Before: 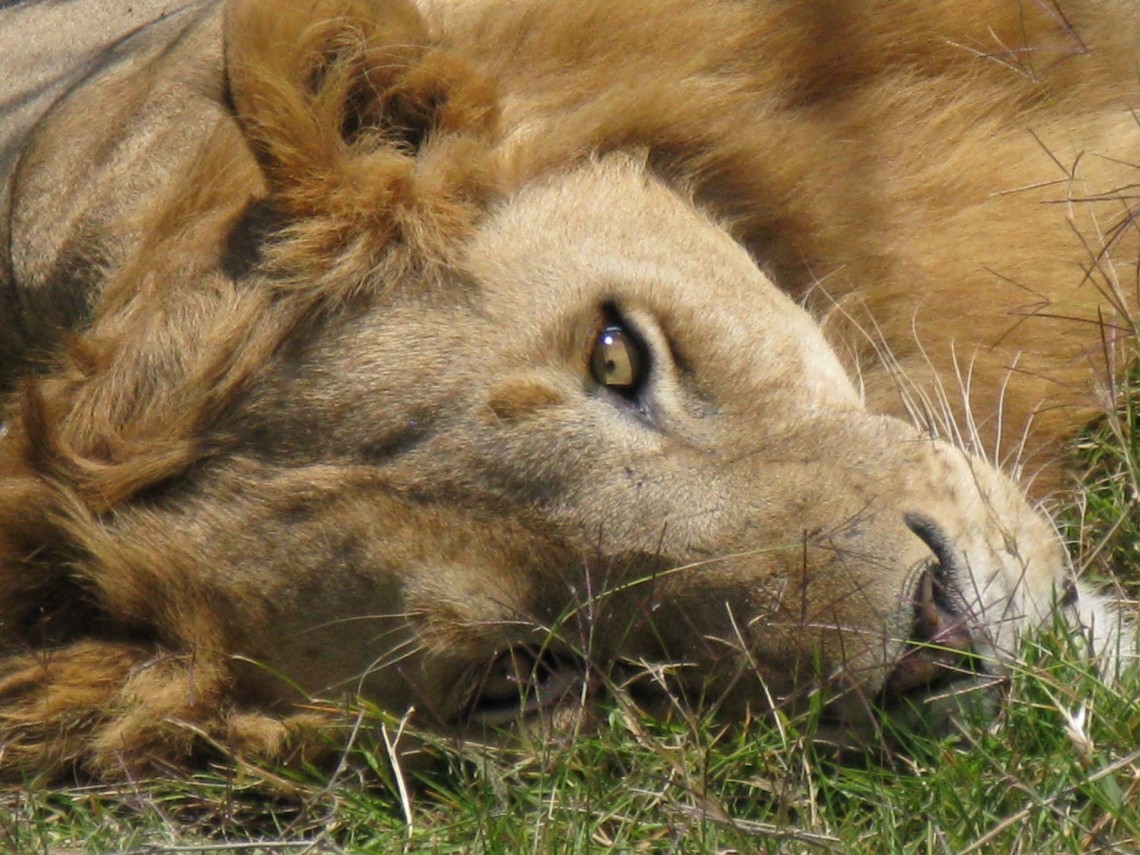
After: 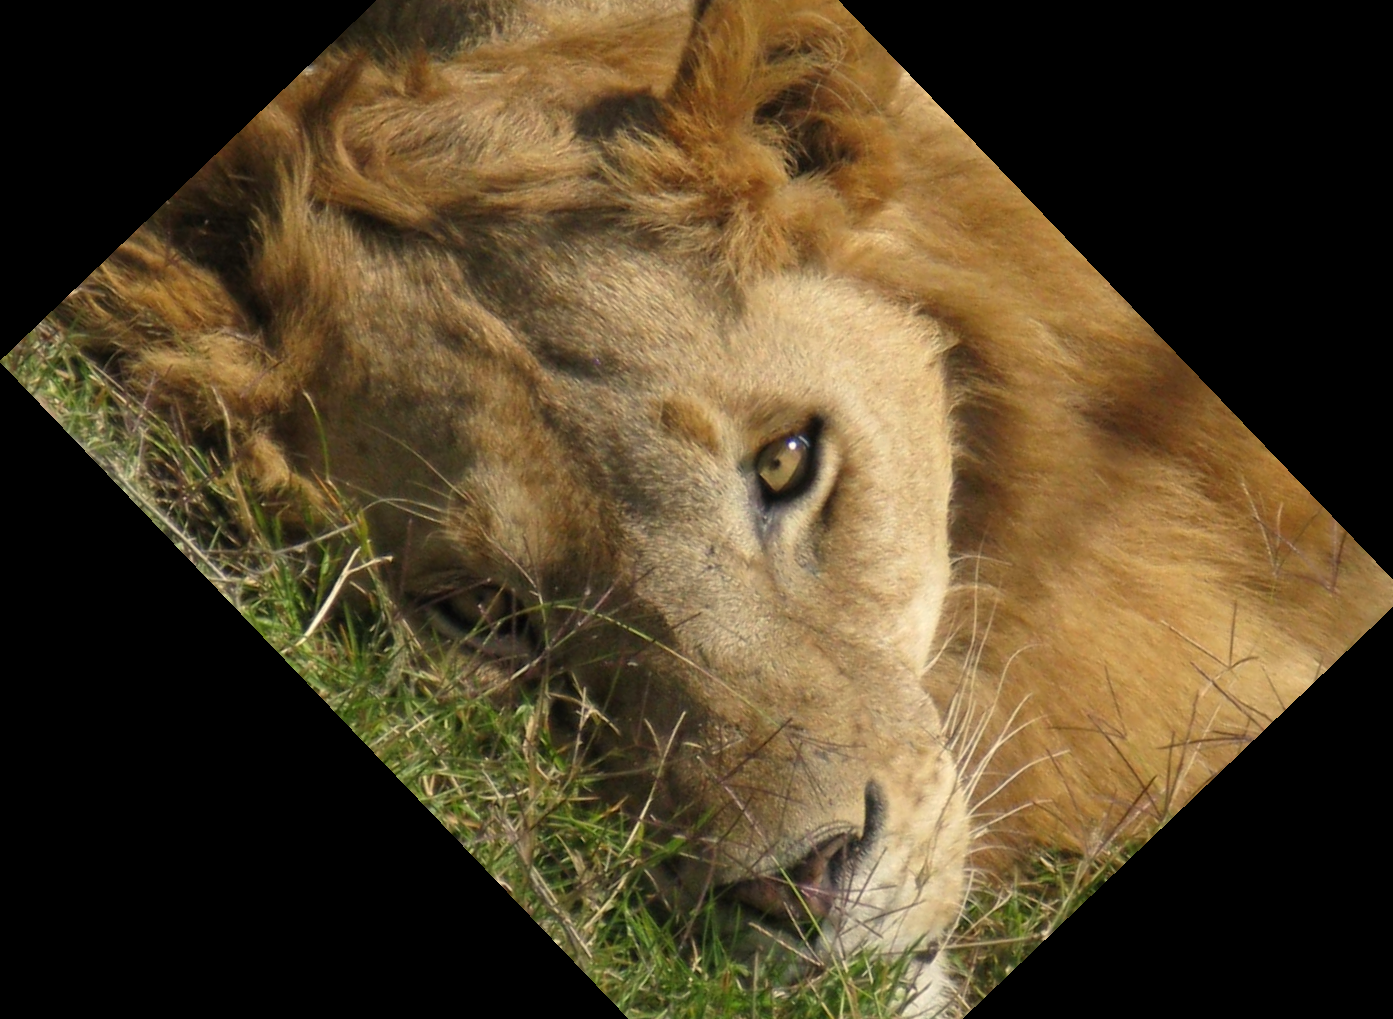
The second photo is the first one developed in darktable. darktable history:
crop and rotate: angle -46.26°, top 16.234%, right 0.912%, bottom 11.704%
white balance: red 1.029, blue 0.92
